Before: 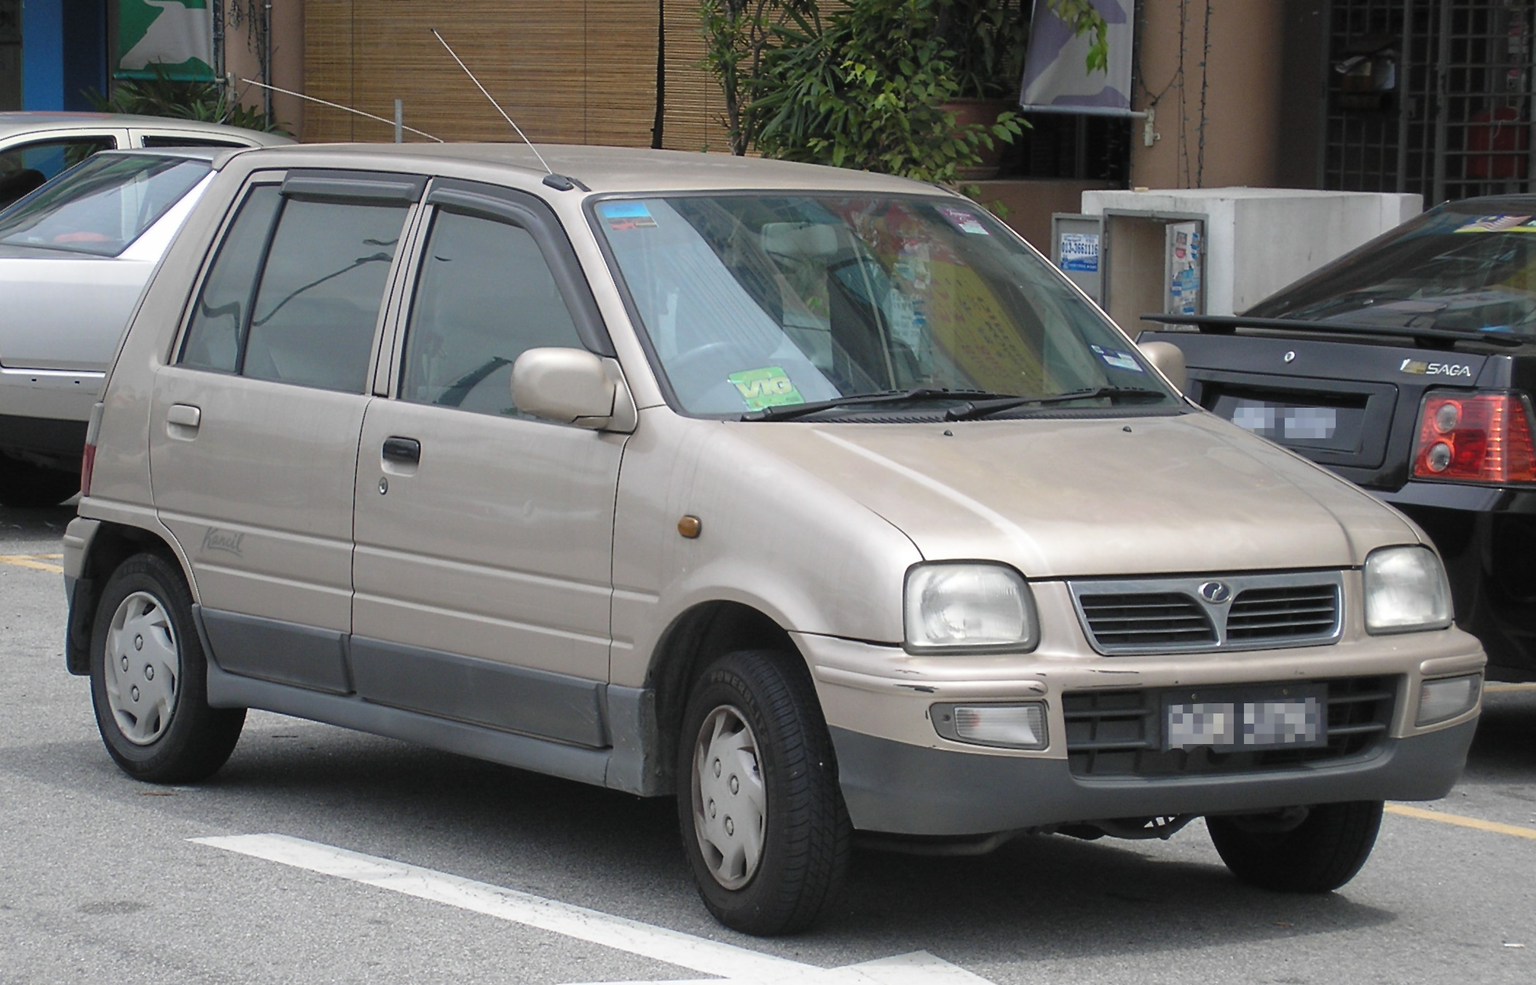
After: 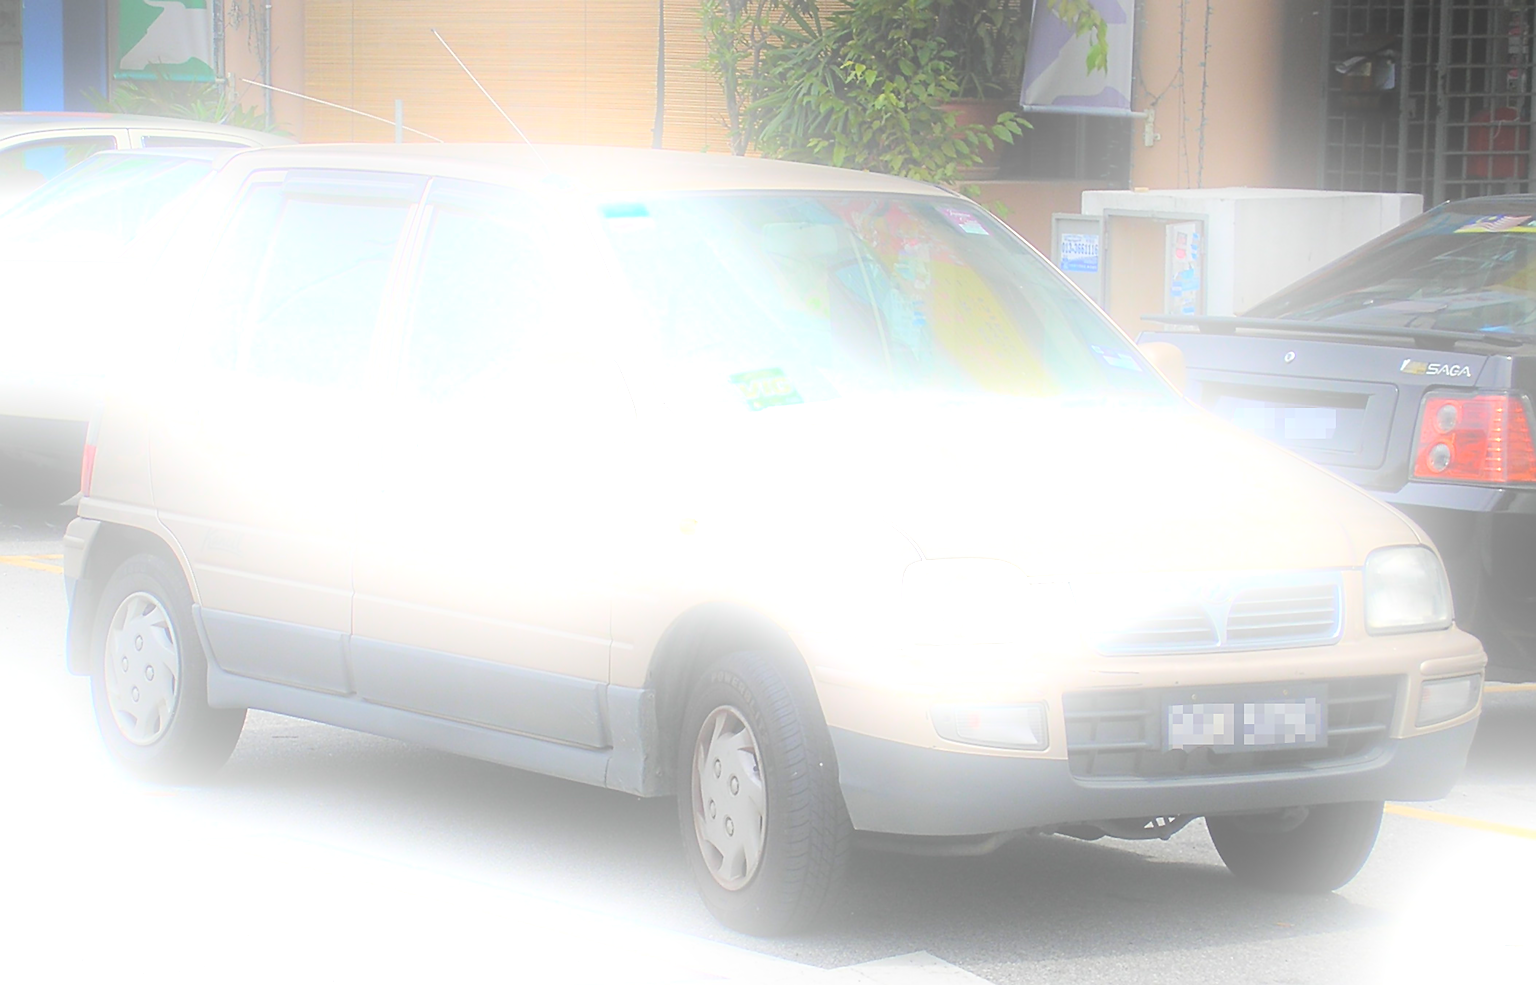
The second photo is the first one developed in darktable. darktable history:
bloom: size 25%, threshold 5%, strength 90%
sharpen: on, module defaults
